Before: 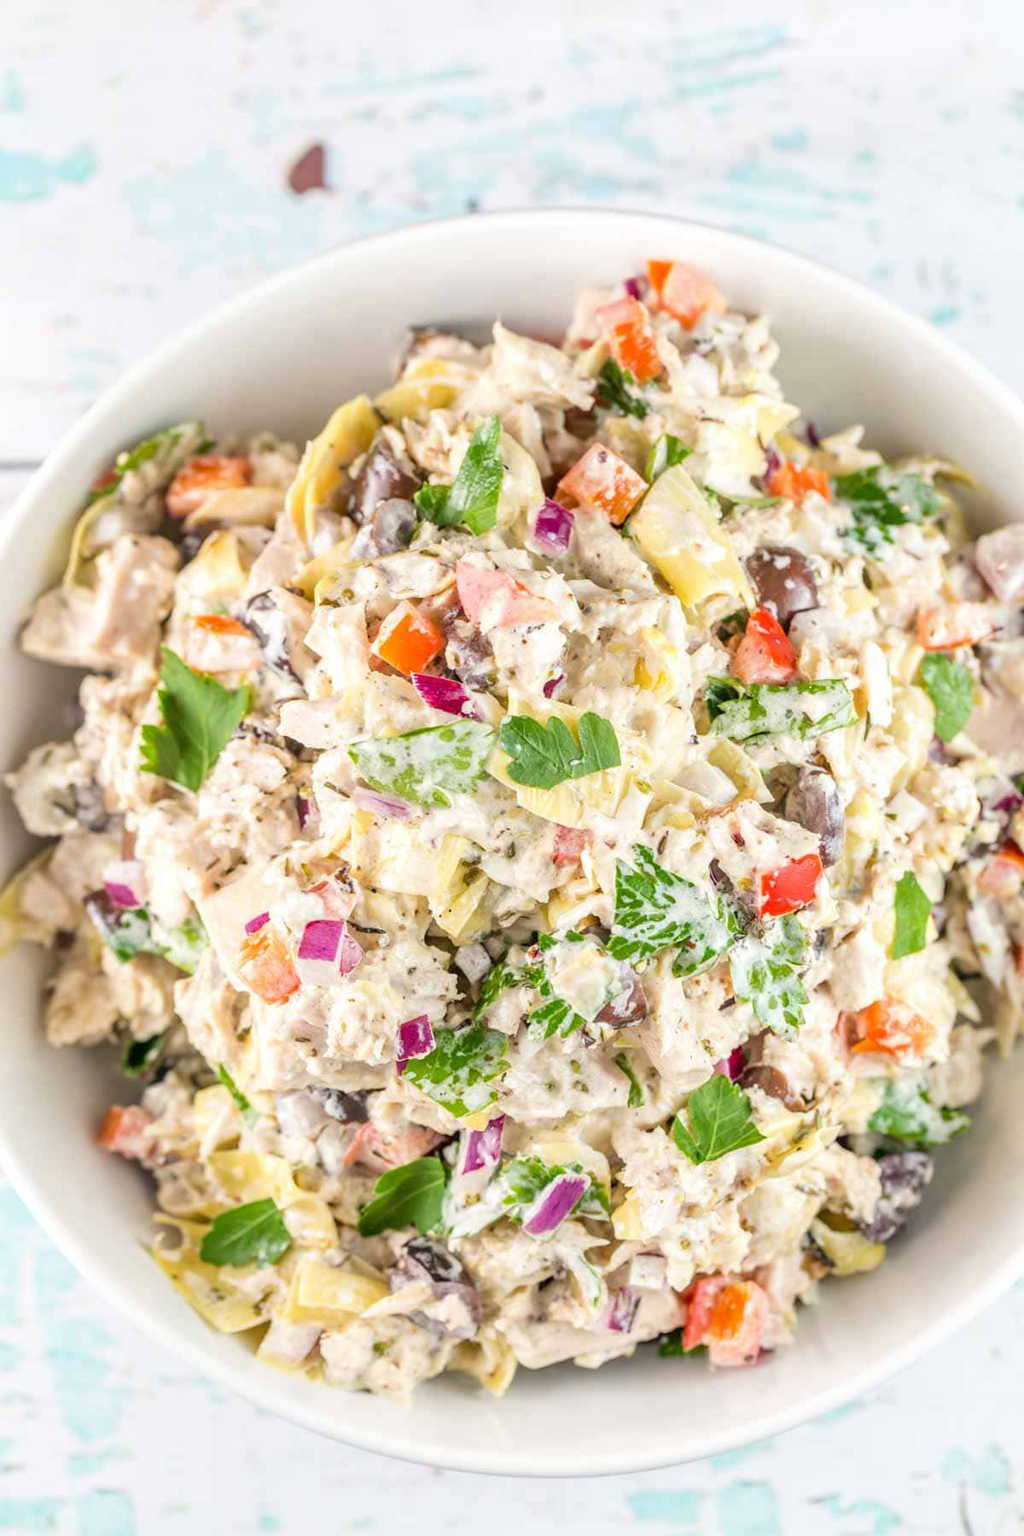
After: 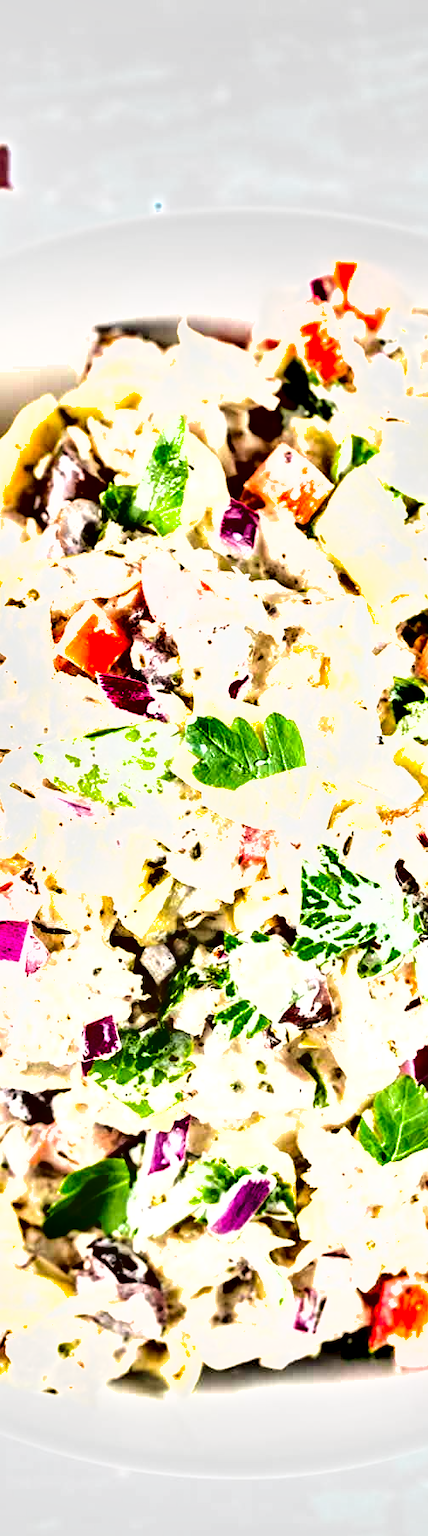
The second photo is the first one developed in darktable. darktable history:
exposure: black level correction 0, exposure 1.012 EV, compensate highlight preservation false
tone curve: curves: ch0 [(0, 0) (0.003, 0.019) (0.011, 0.019) (0.025, 0.022) (0.044, 0.026) (0.069, 0.032) (0.1, 0.052) (0.136, 0.081) (0.177, 0.123) (0.224, 0.17) (0.277, 0.219) (0.335, 0.276) (0.399, 0.344) (0.468, 0.421) (0.543, 0.508) (0.623, 0.604) (0.709, 0.705) (0.801, 0.797) (0.898, 0.894) (1, 1)], color space Lab, independent channels, preserve colors none
shadows and highlights: soften with gaussian
crop: left 30.766%, right 27.355%
